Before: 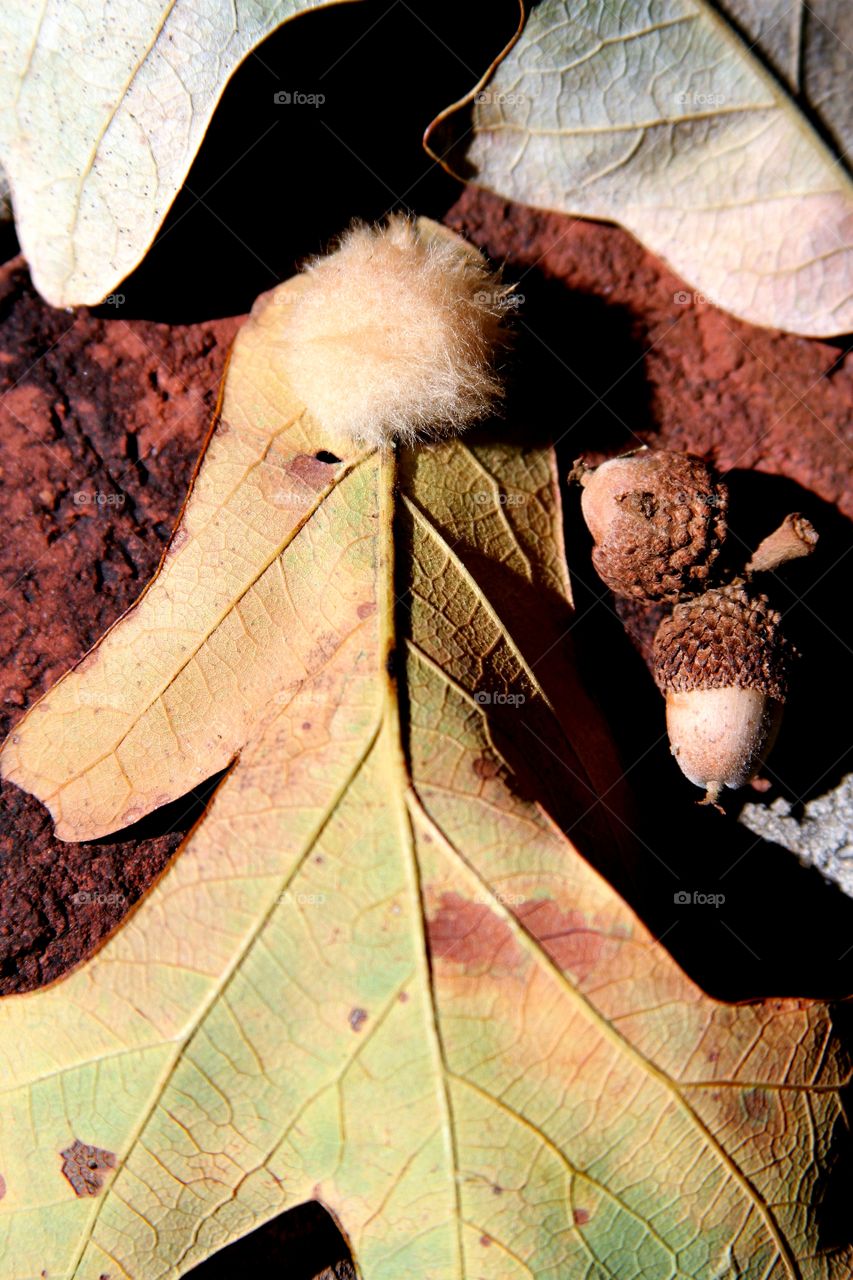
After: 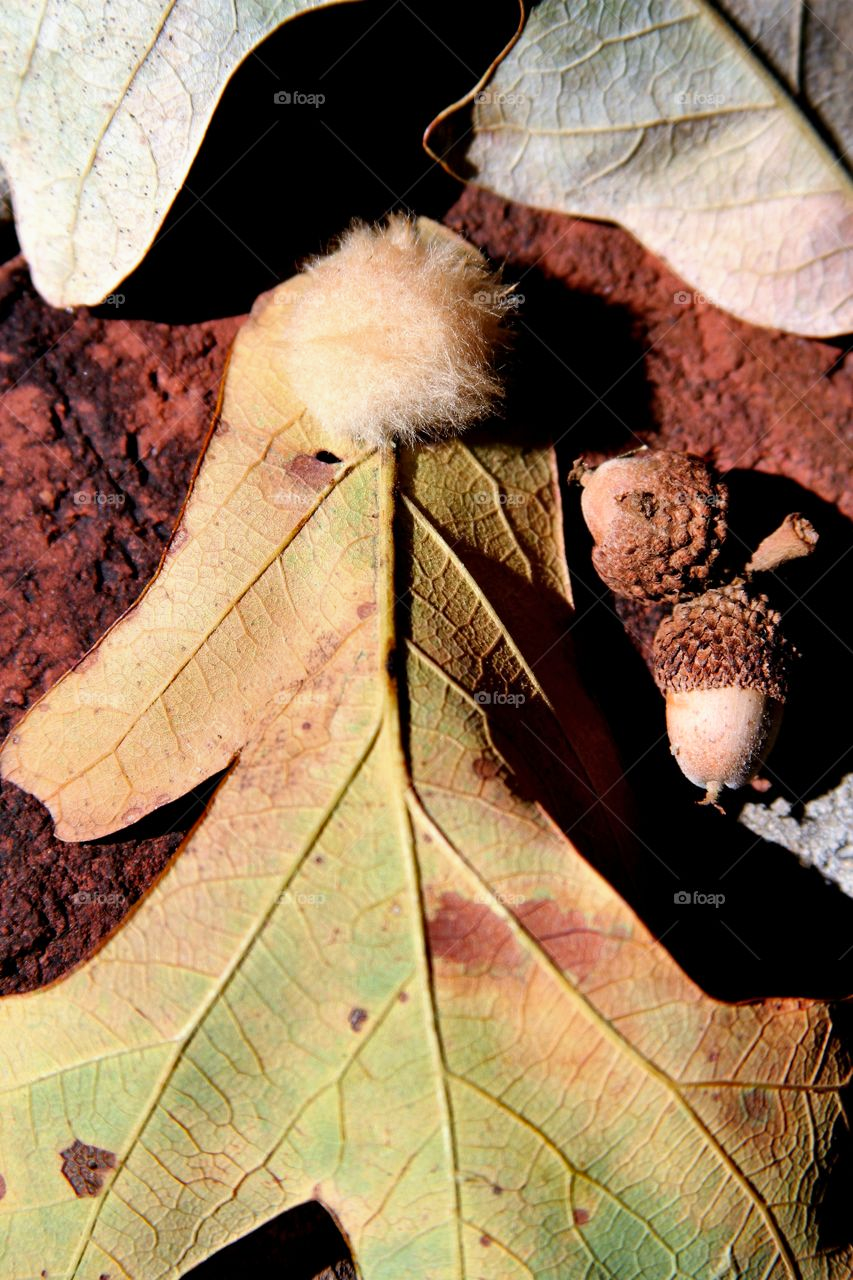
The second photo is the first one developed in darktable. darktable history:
shadows and highlights: shadows 43.78, white point adjustment -1.5, soften with gaussian
